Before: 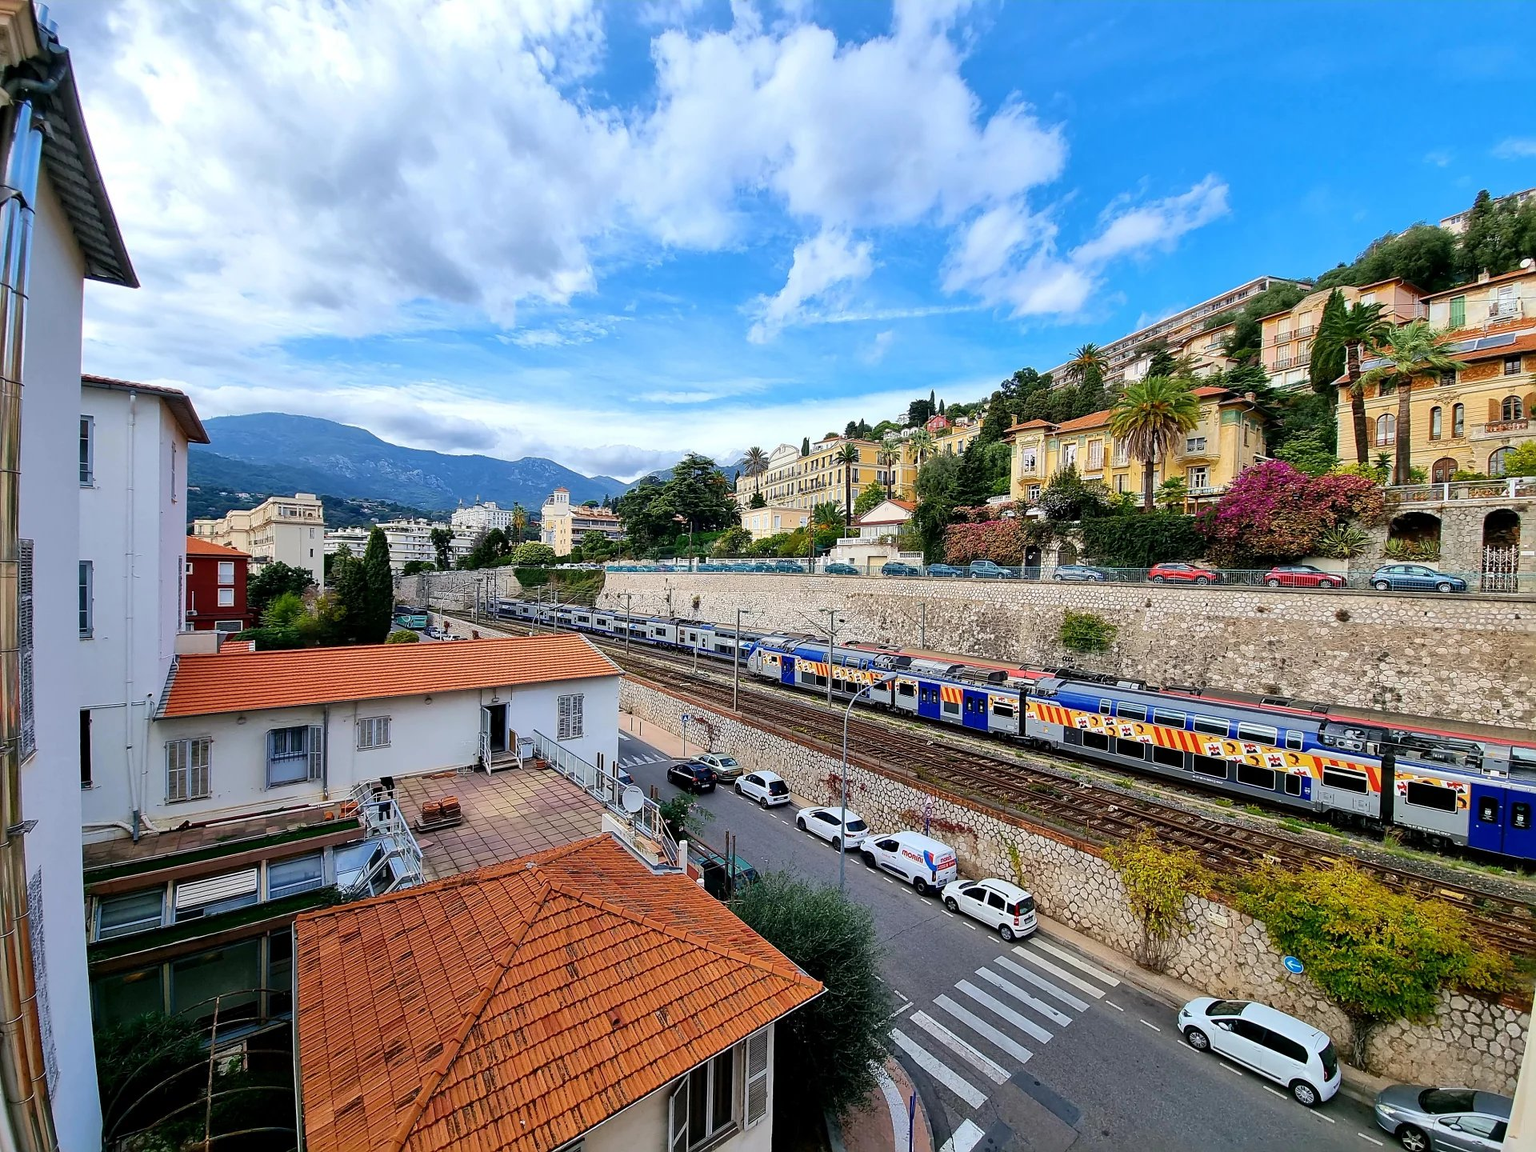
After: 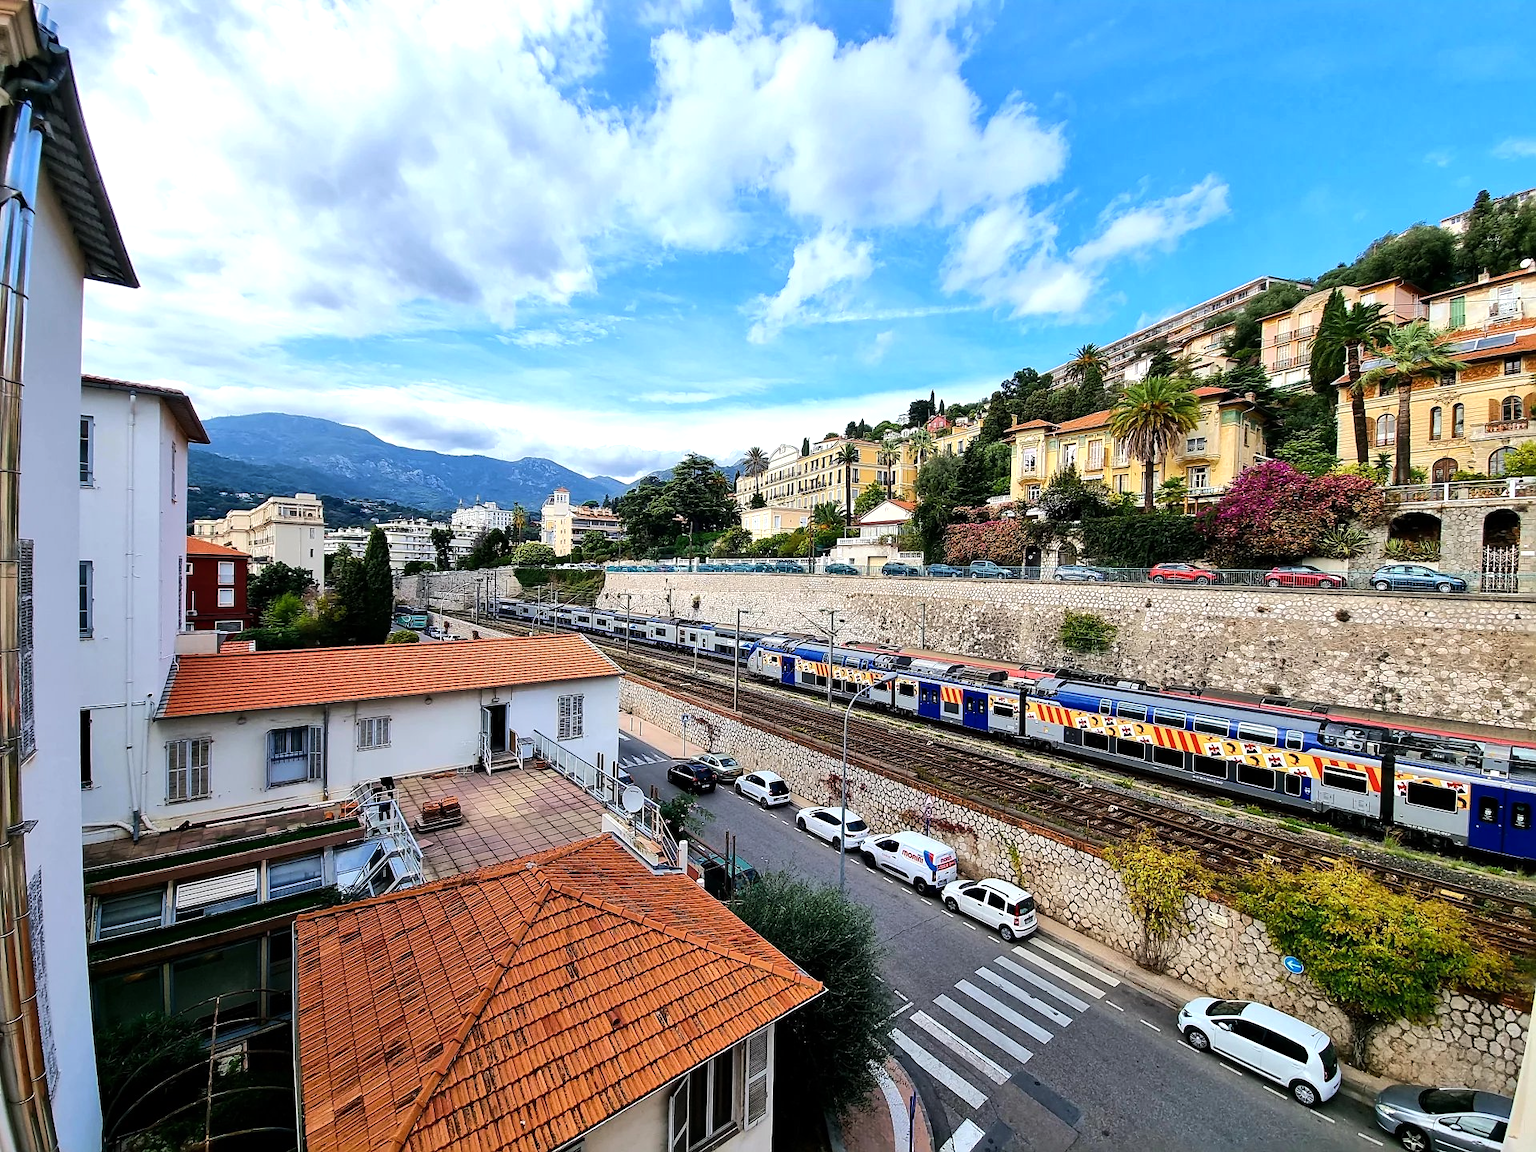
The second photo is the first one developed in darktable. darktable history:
color balance rgb: perceptual saturation grading › global saturation -1.785%, perceptual saturation grading › highlights -7.199%, perceptual saturation grading › mid-tones 8.593%, perceptual saturation grading › shadows 2.939%, perceptual brilliance grading › highlights 17.71%, perceptual brilliance grading › mid-tones 32.079%, perceptual brilliance grading › shadows -31.045%, saturation formula JzAzBz (2021)
tone equalizer: edges refinement/feathering 500, mask exposure compensation -1.57 EV, preserve details no
